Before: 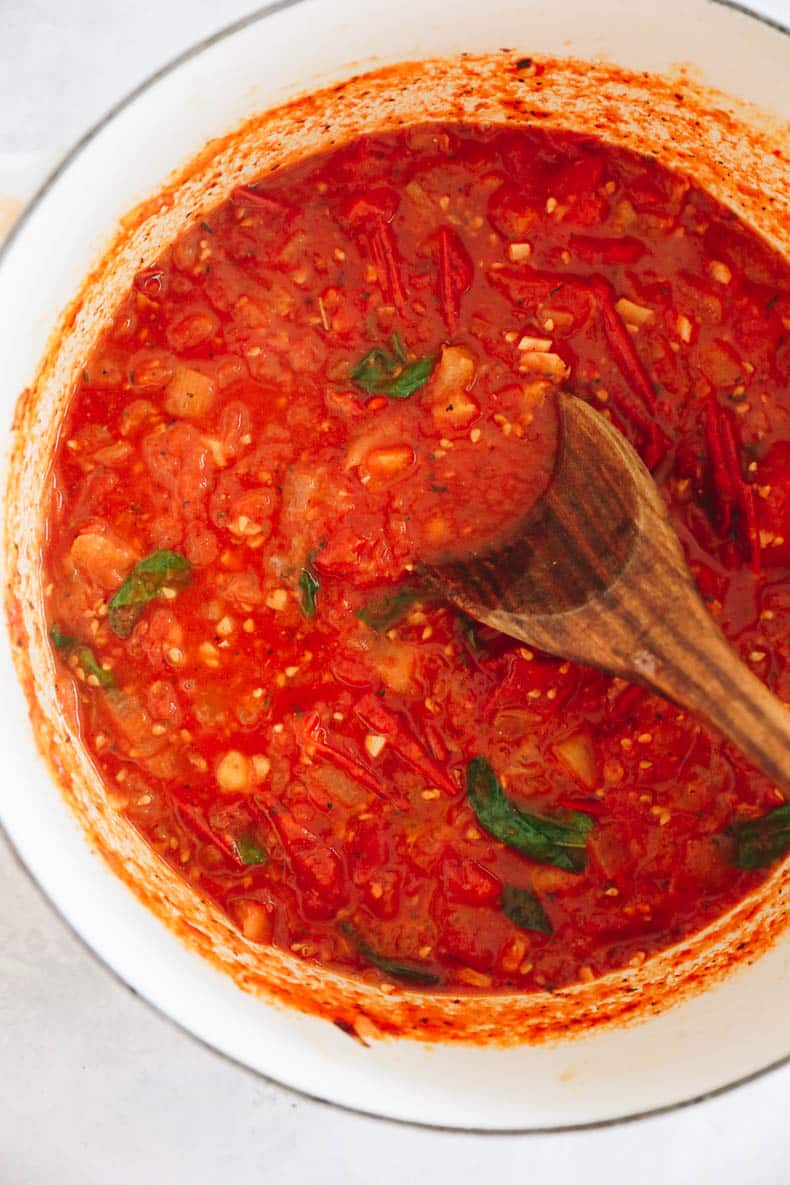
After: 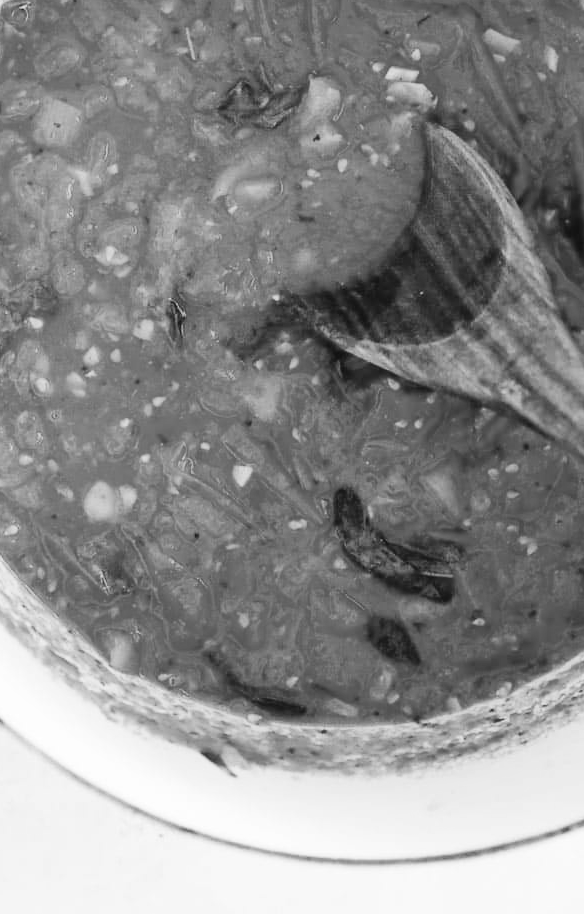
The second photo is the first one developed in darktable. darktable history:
monochrome: on, module defaults
base curve: curves: ch0 [(0, 0) (0.036, 0.025) (0.121, 0.166) (0.206, 0.329) (0.605, 0.79) (1, 1)], preserve colors none
crop: left 16.871%, top 22.857%, right 9.116%
white balance: red 1.009, blue 1.027
